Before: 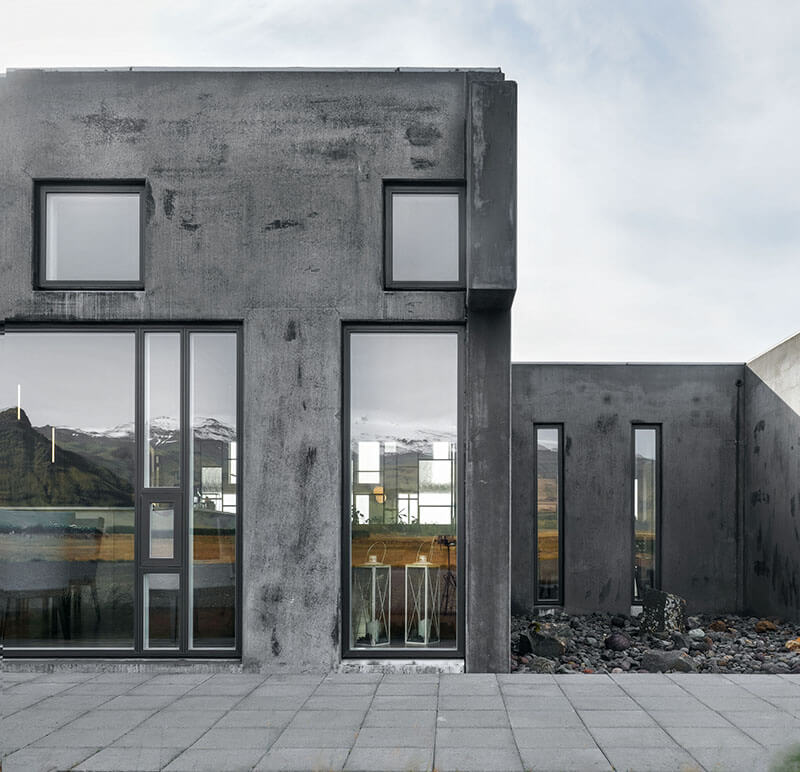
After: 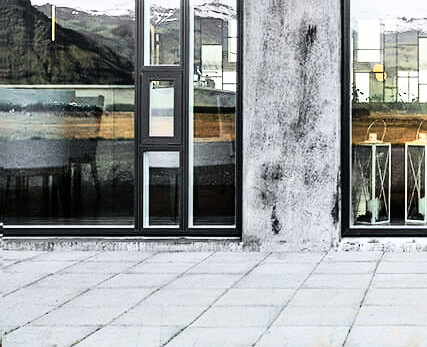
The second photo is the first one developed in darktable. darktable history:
sharpen: amount 0.2
rgb curve: curves: ch0 [(0, 0) (0.21, 0.15) (0.24, 0.21) (0.5, 0.75) (0.75, 0.96) (0.89, 0.99) (1, 1)]; ch1 [(0, 0.02) (0.21, 0.13) (0.25, 0.2) (0.5, 0.67) (0.75, 0.9) (0.89, 0.97) (1, 1)]; ch2 [(0, 0.02) (0.21, 0.13) (0.25, 0.2) (0.5, 0.67) (0.75, 0.9) (0.89, 0.97) (1, 1)], compensate middle gray true
crop and rotate: top 54.778%, right 46.61%, bottom 0.159%
